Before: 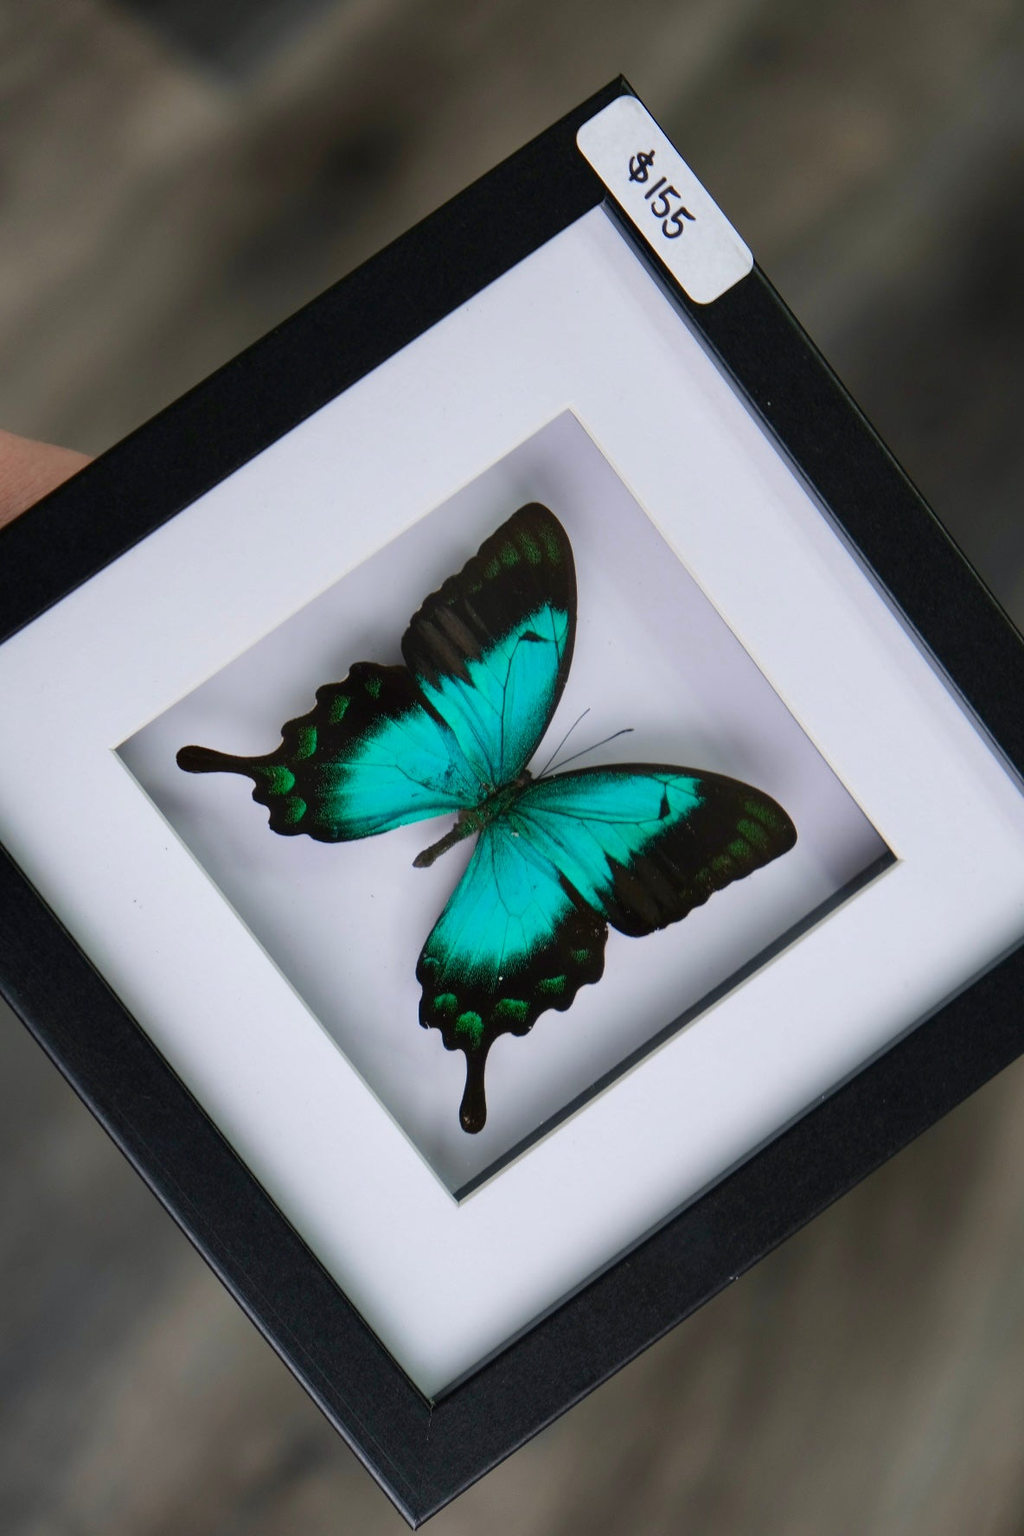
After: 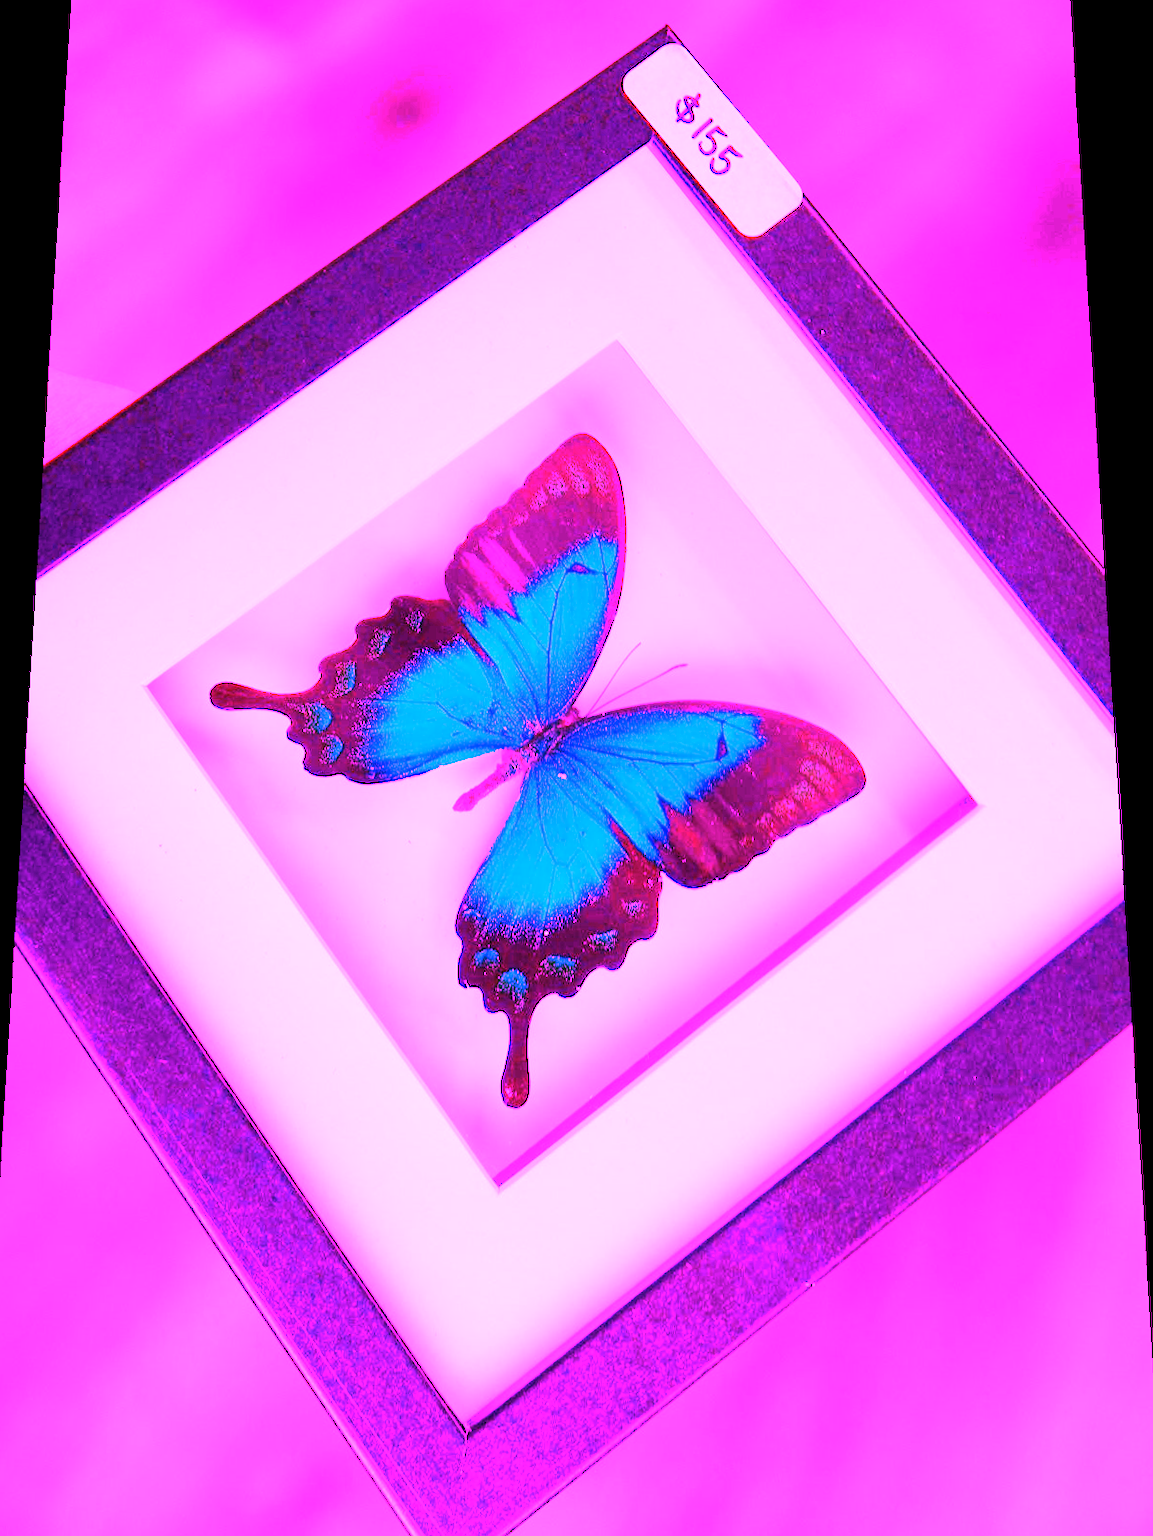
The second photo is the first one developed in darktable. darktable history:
white balance: red 8, blue 8
rotate and perspective: rotation 0.128°, lens shift (vertical) -0.181, lens shift (horizontal) -0.044, shear 0.001, automatic cropping off
crop: left 1.964%, top 3.251%, right 1.122%, bottom 4.933%
